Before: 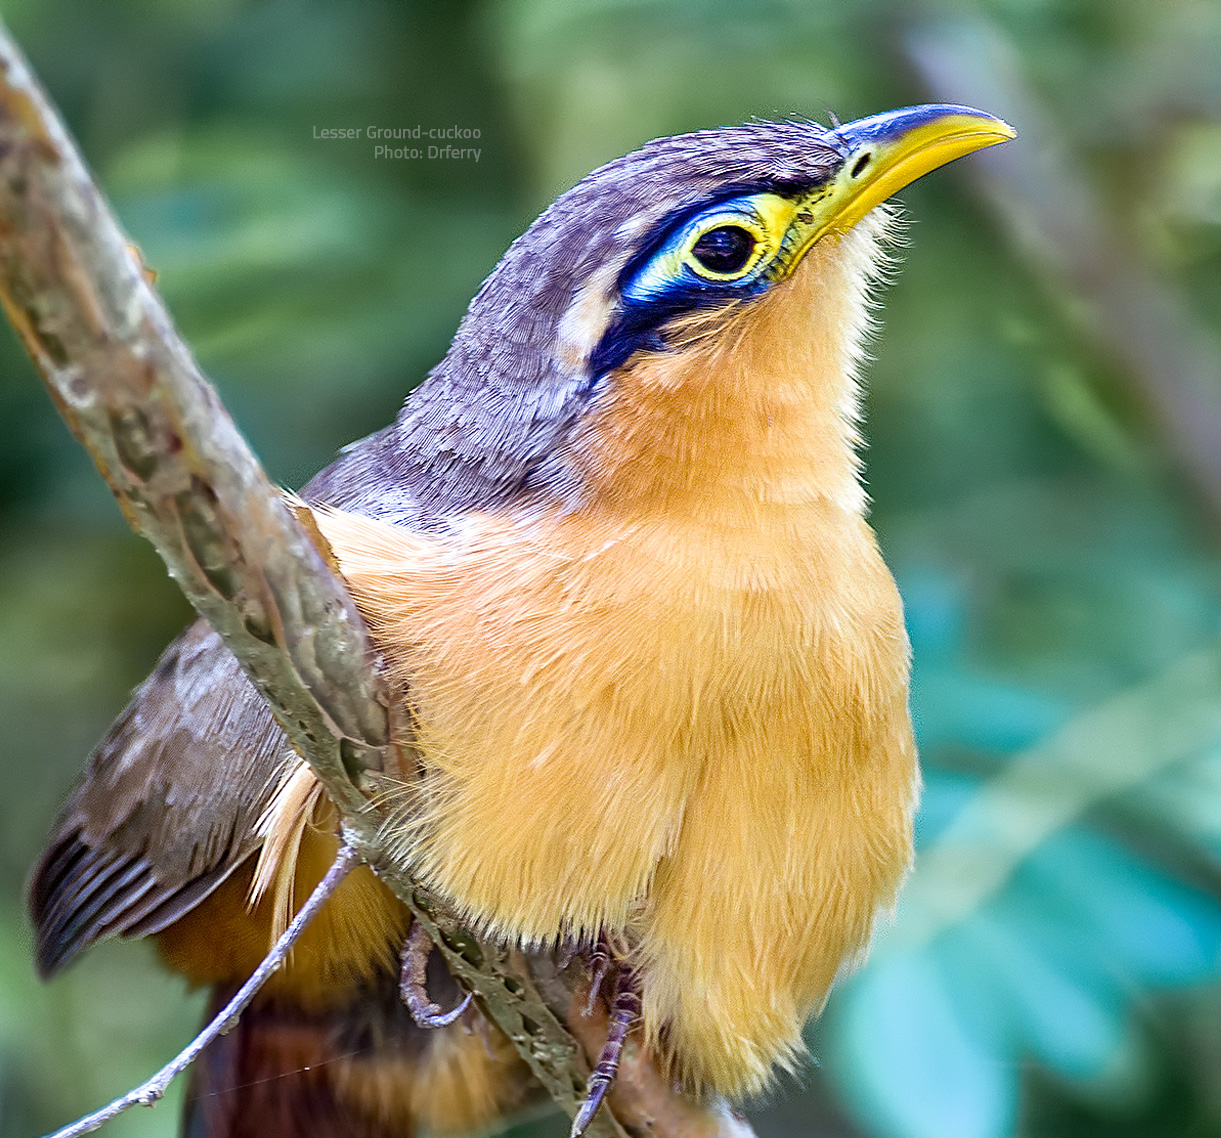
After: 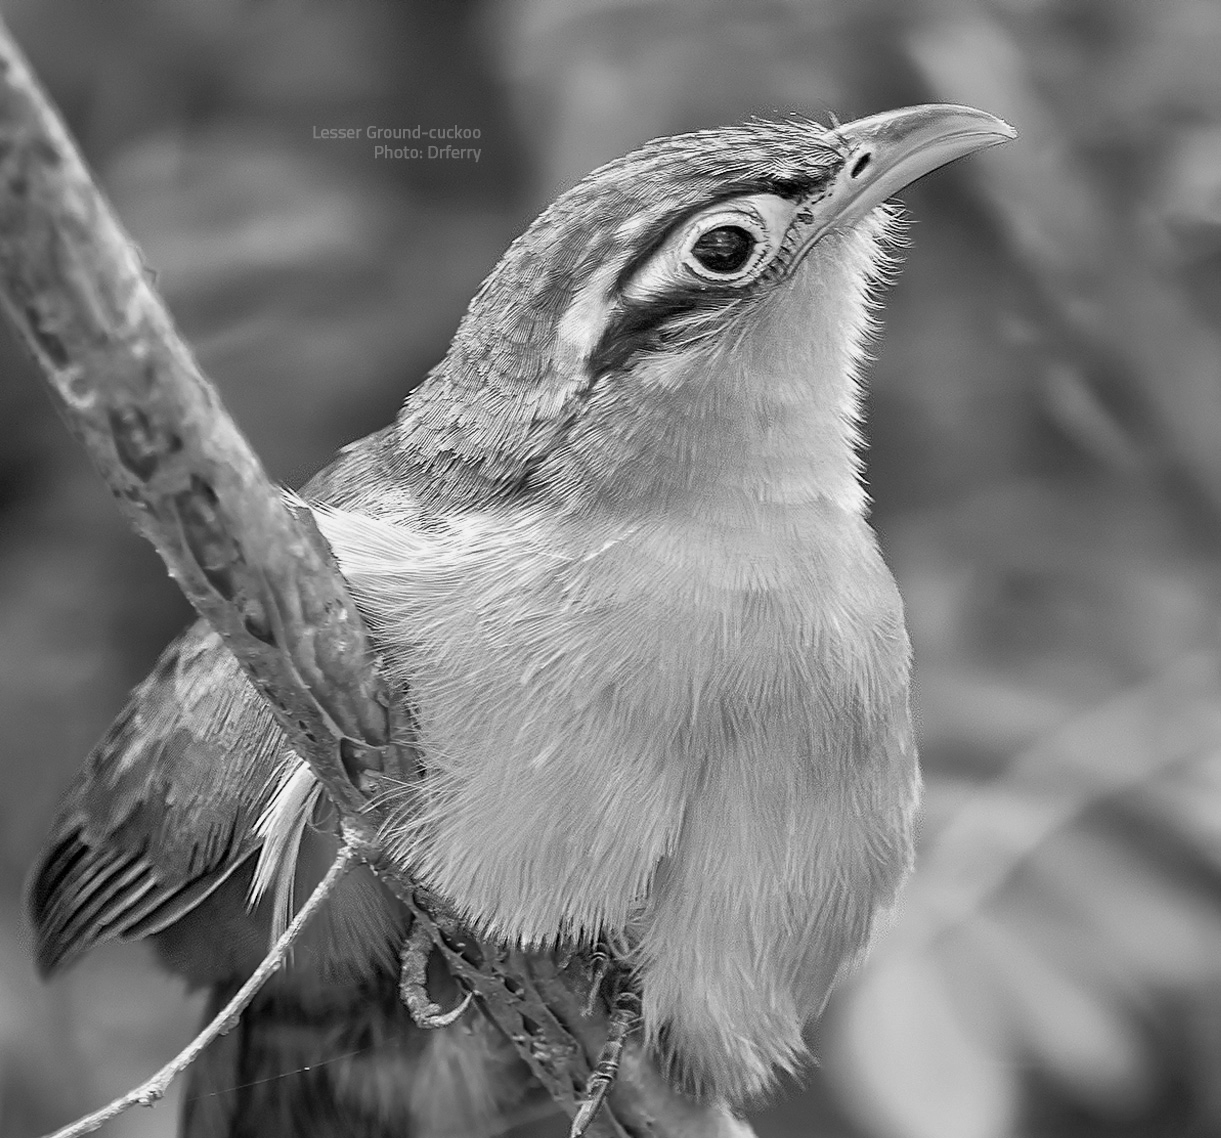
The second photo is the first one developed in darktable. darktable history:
shadows and highlights: on, module defaults
color calibration: output gray [0.22, 0.42, 0.37, 0], gray › normalize channels true, illuminant same as pipeline (D50), adaptation XYZ, x 0.346, y 0.359, gamut compression 0
